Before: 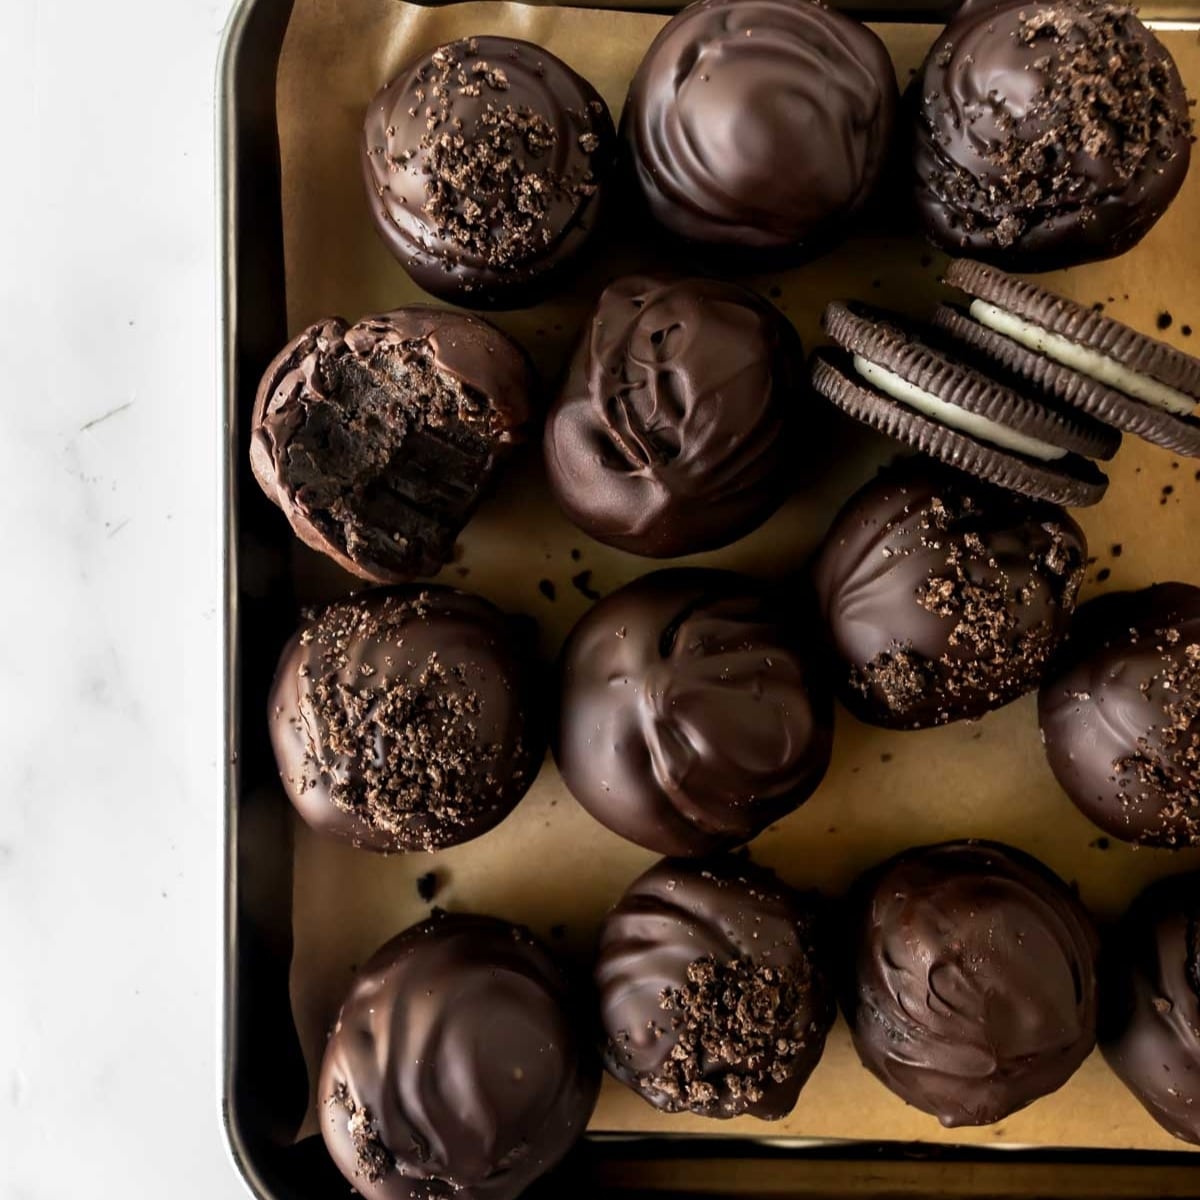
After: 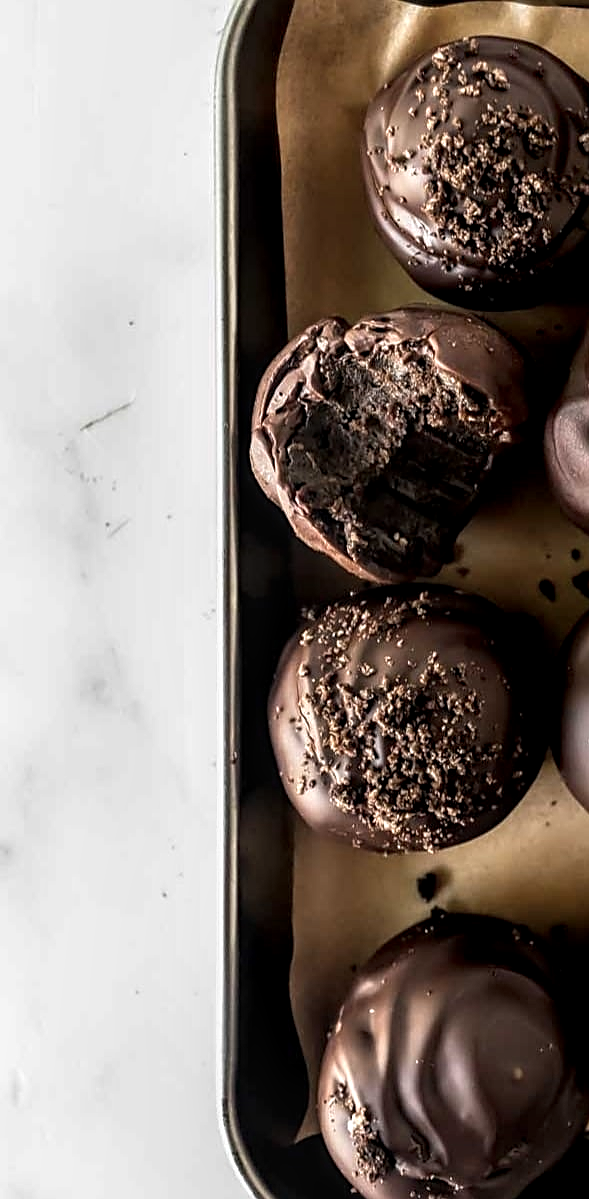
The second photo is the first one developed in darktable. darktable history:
sharpen: on, module defaults
local contrast: detail 150%
crop and rotate: left 0%, top 0%, right 50.845%
